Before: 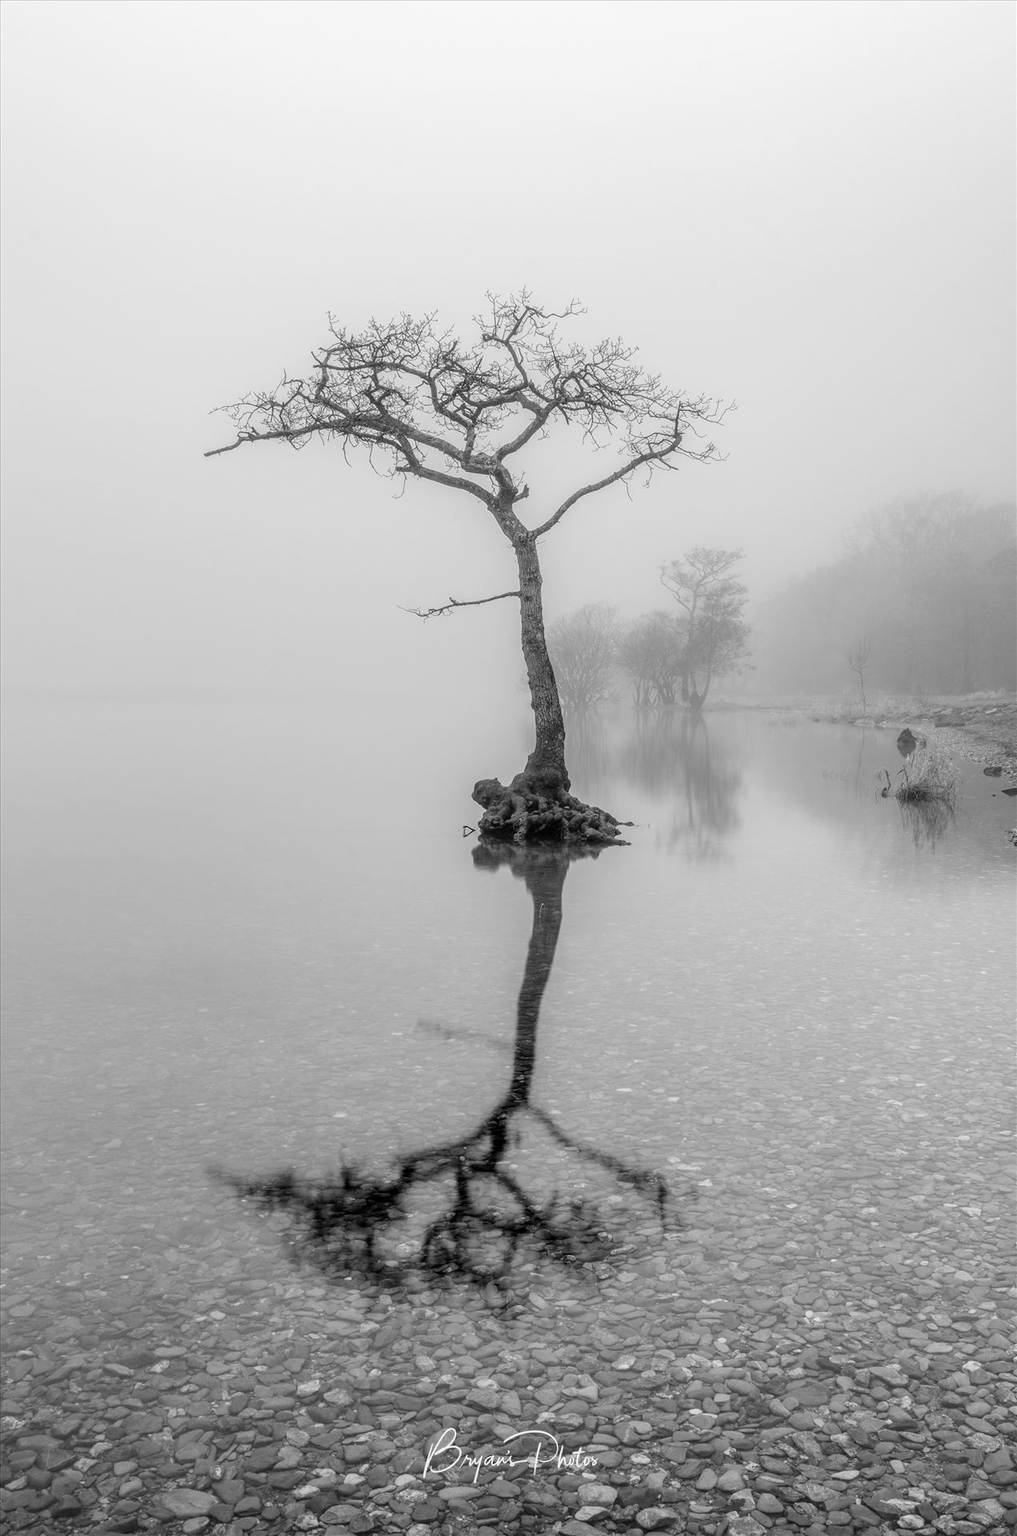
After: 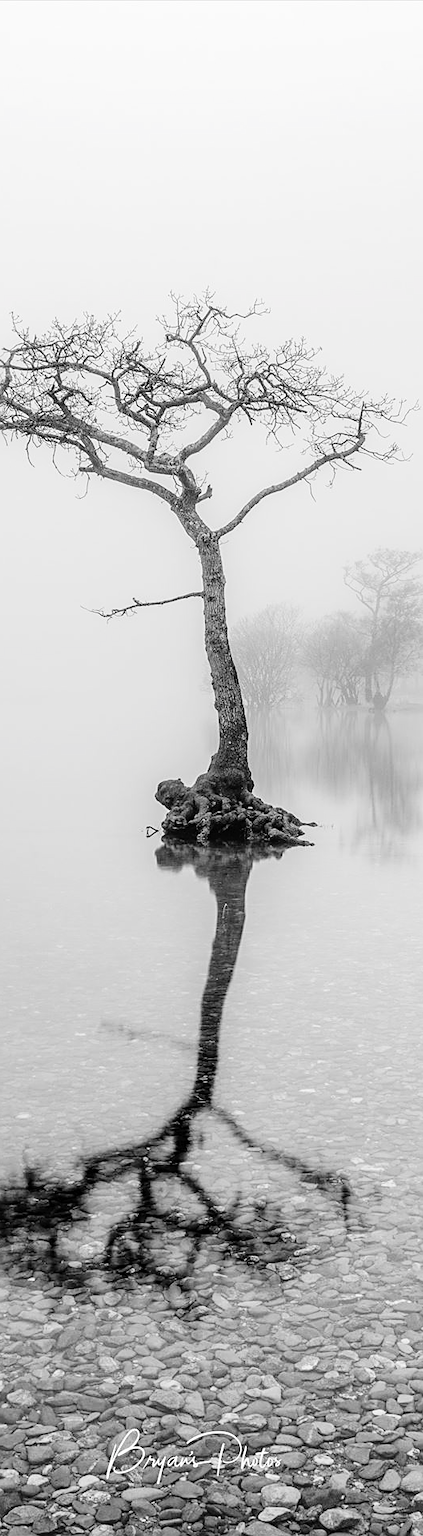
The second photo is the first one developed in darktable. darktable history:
tone curve: curves: ch0 [(0, 0) (0.003, 0.016) (0.011, 0.019) (0.025, 0.023) (0.044, 0.029) (0.069, 0.042) (0.1, 0.068) (0.136, 0.101) (0.177, 0.143) (0.224, 0.21) (0.277, 0.289) (0.335, 0.379) (0.399, 0.476) (0.468, 0.569) (0.543, 0.654) (0.623, 0.75) (0.709, 0.822) (0.801, 0.893) (0.898, 0.946) (1, 1)], preserve colors none
crop: left 31.229%, right 27.105%
sharpen: on, module defaults
